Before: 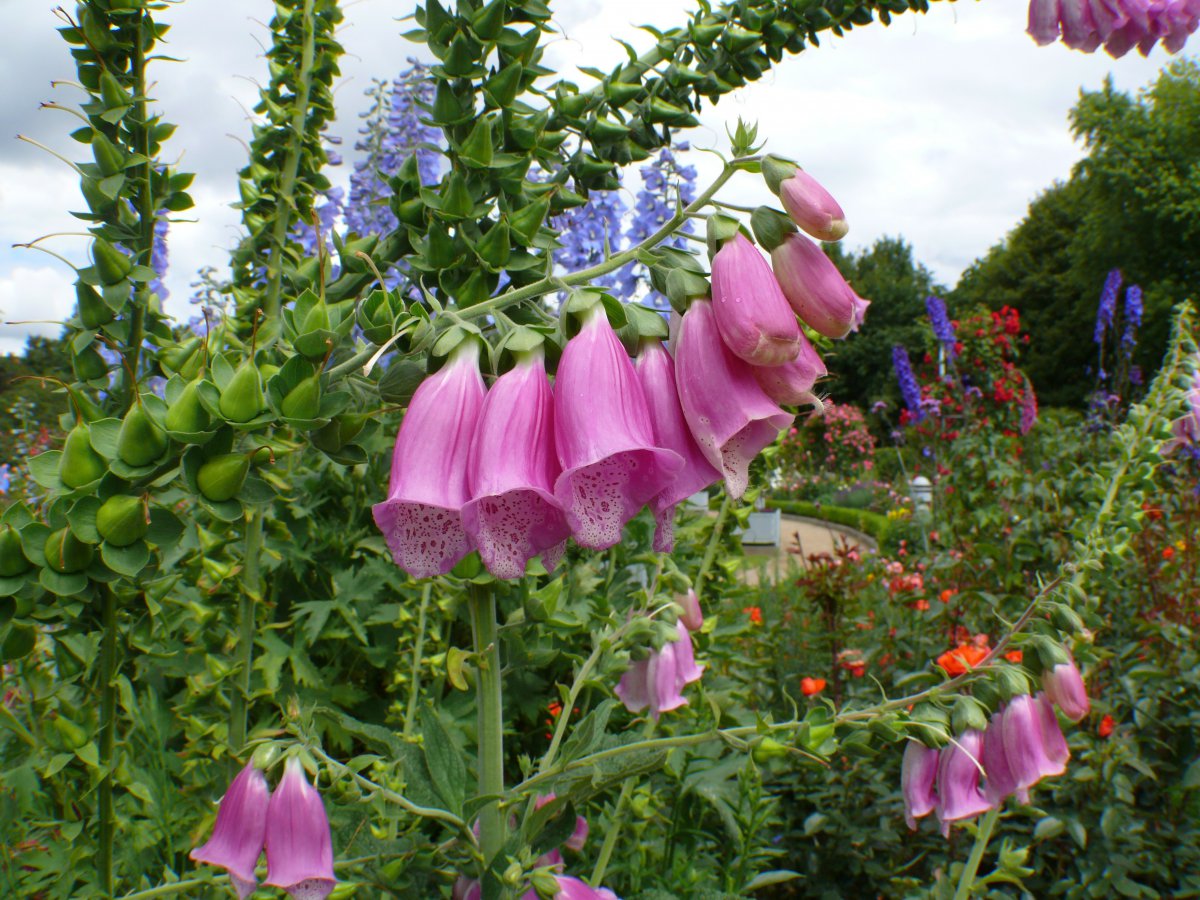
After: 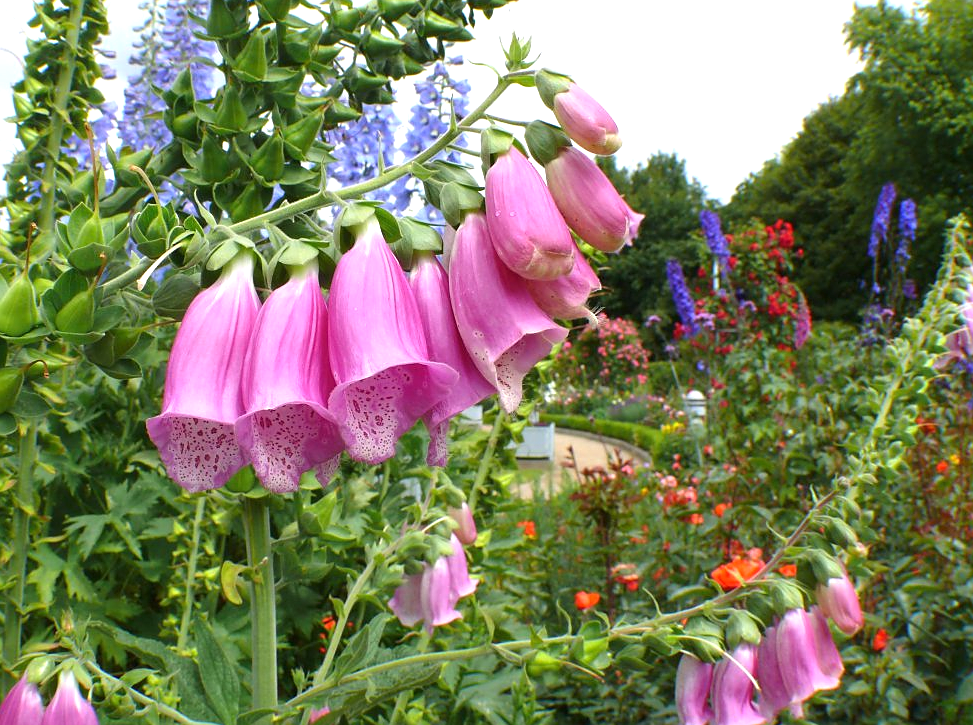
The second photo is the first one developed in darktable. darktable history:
exposure: black level correction 0, exposure 0.696 EV, compensate highlight preservation false
sharpen: radius 0.98, amount 0.604
crop: left 18.853%, top 9.576%, right 0%, bottom 9.757%
